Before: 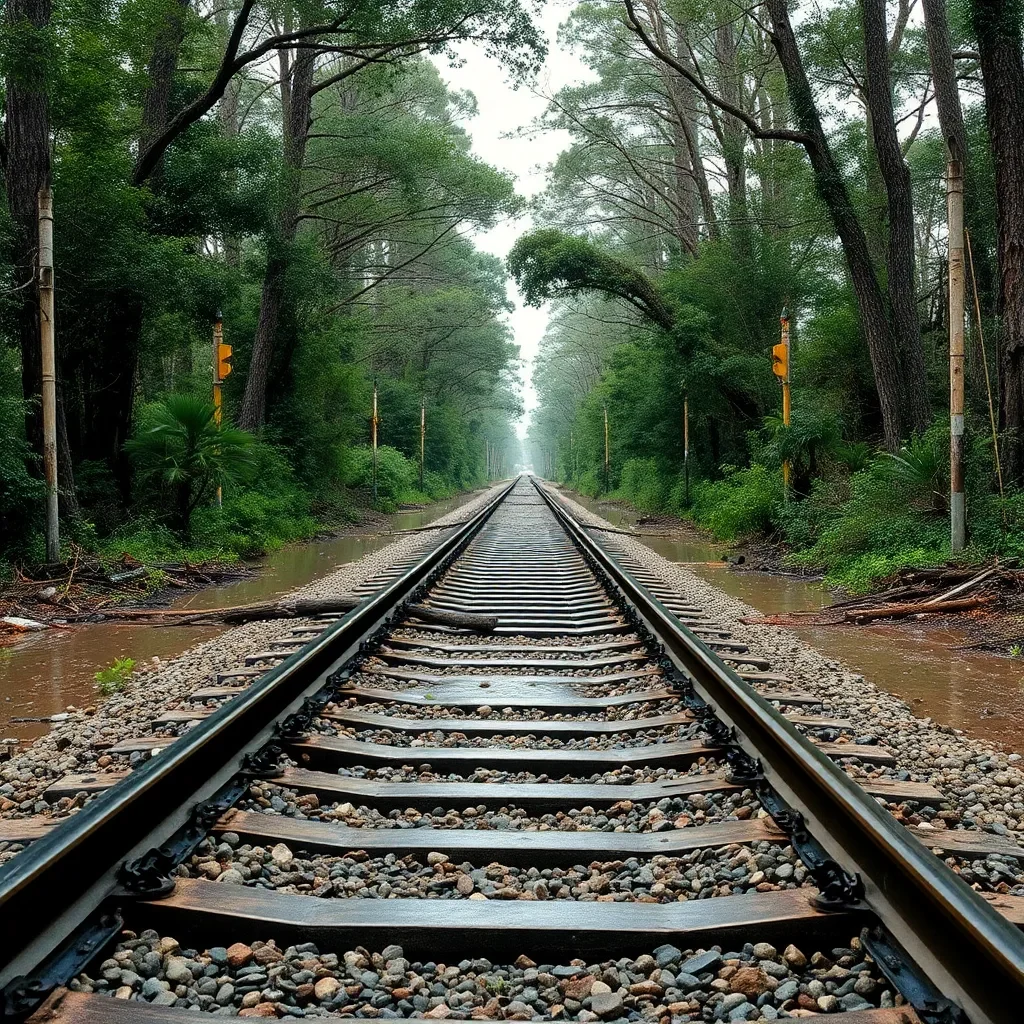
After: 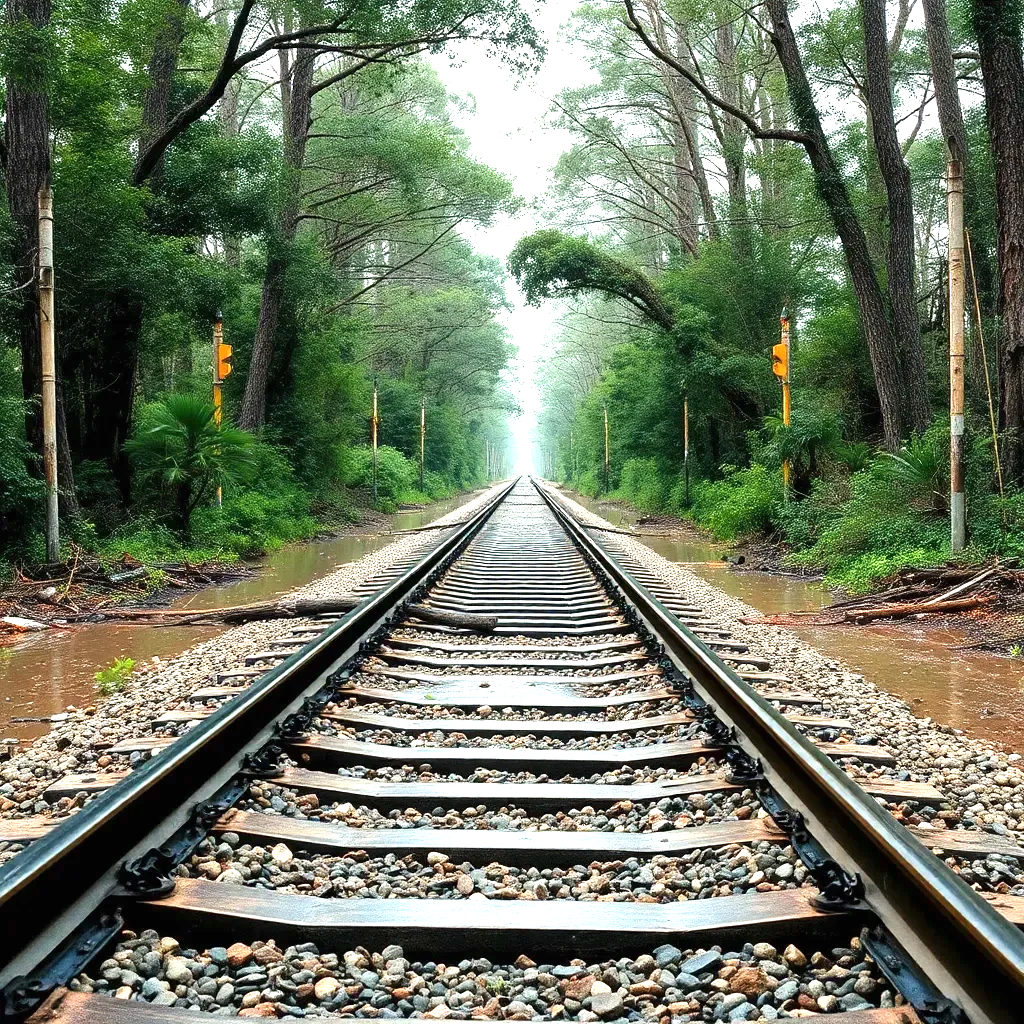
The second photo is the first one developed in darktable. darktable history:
exposure: black level correction 0, exposure 1.19 EV, compensate exposure bias true, compensate highlight preservation false
